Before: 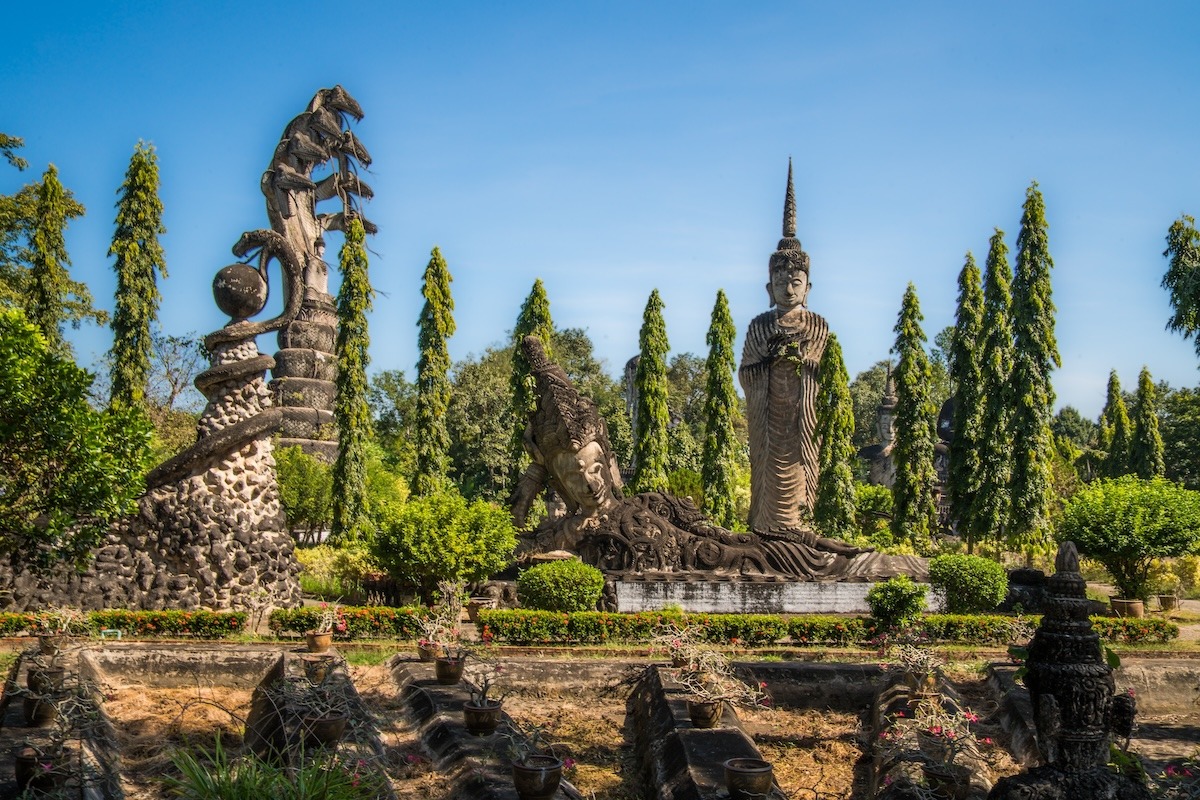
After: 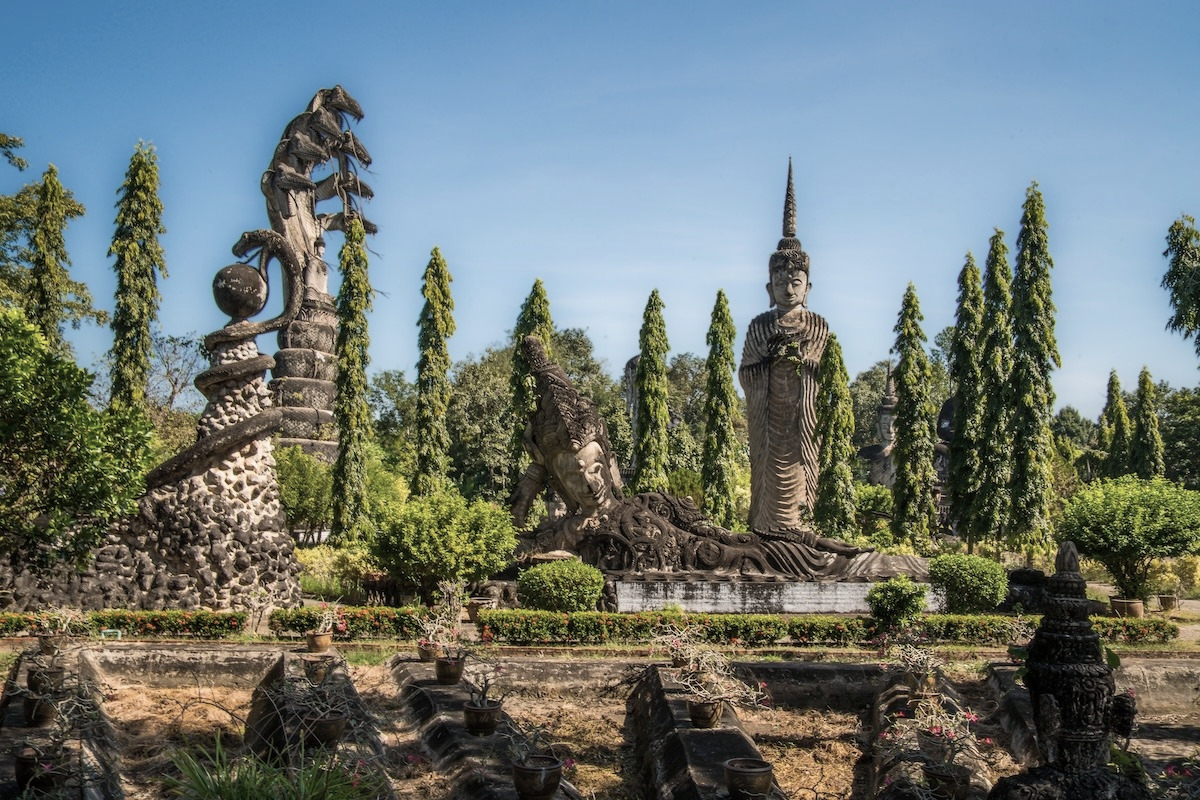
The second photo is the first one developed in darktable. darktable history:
contrast brightness saturation: contrast 0.104, saturation -0.289
shadows and highlights: shadows 25.86, highlights -26.37
